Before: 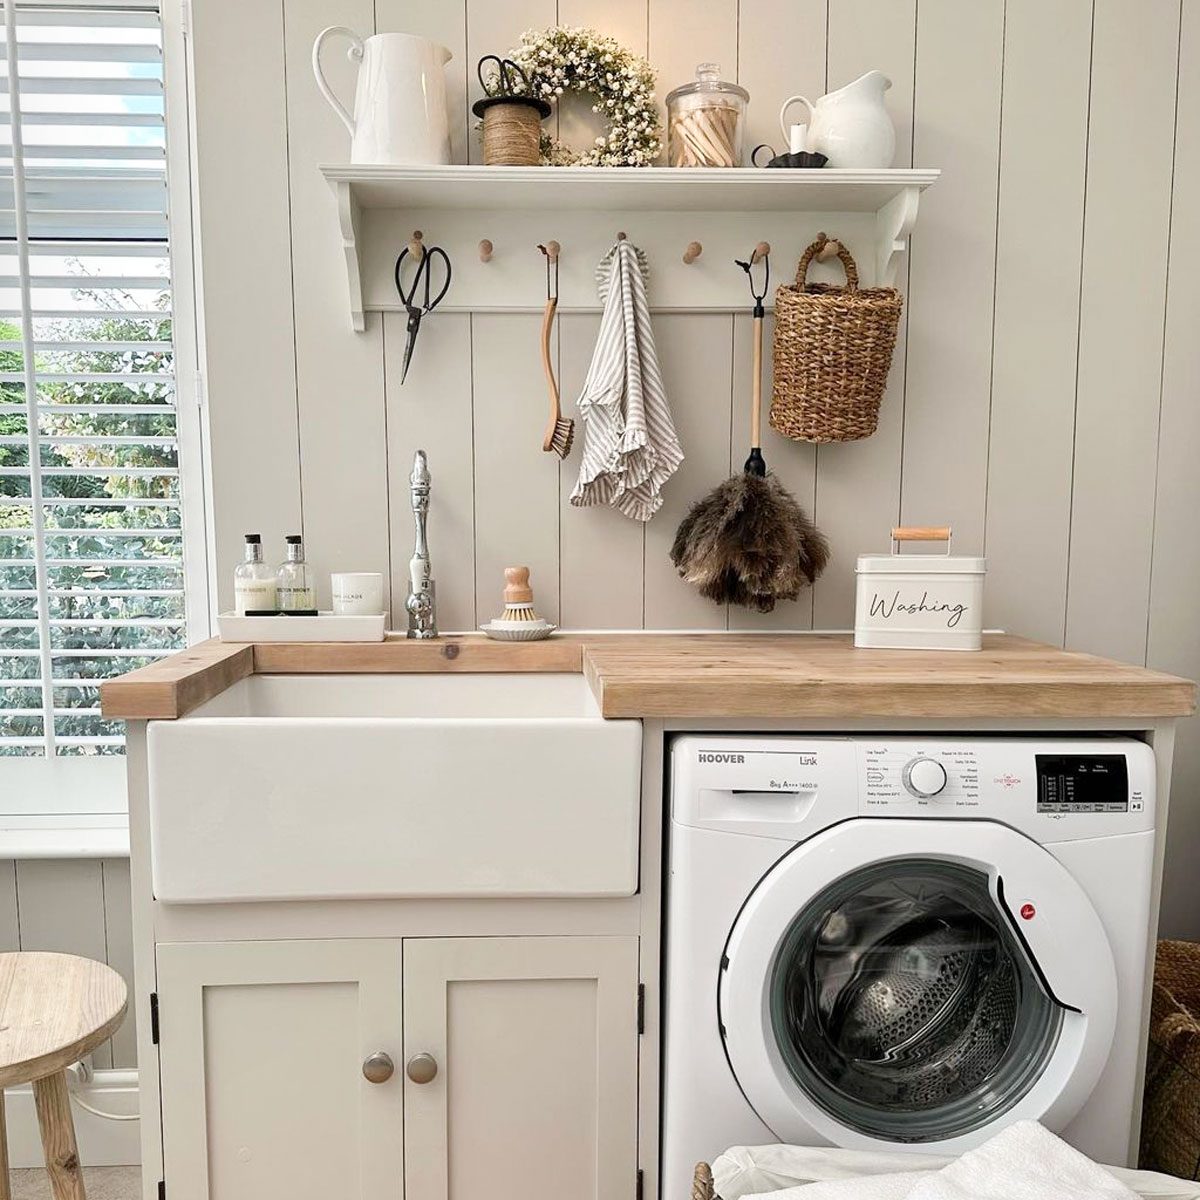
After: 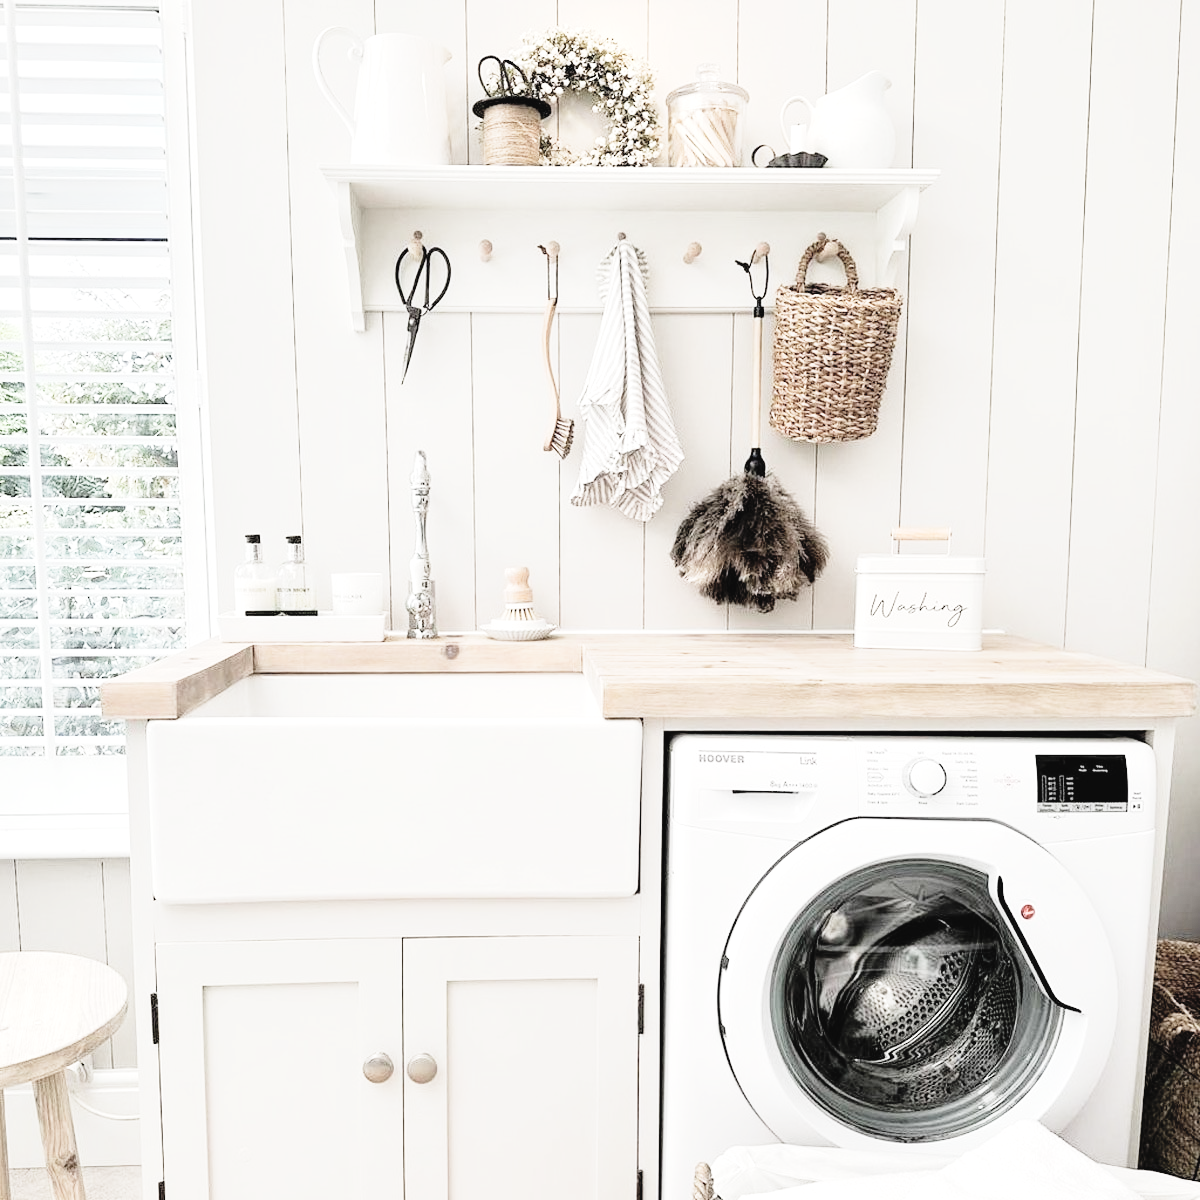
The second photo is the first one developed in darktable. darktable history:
contrast brightness saturation: brightness 0.187, saturation -0.497
tone equalizer: -8 EV -0.71 EV, -7 EV -0.673 EV, -6 EV -0.609 EV, -5 EV -0.375 EV, -3 EV 0.394 EV, -2 EV 0.6 EV, -1 EV 0.692 EV, +0 EV 0.728 EV
tone curve: curves: ch0 [(0.003, 0.032) (0.037, 0.037) (0.142, 0.117) (0.279, 0.311) (0.405, 0.49) (0.526, 0.651) (0.722, 0.857) (0.875, 0.946) (1, 0.98)]; ch1 [(0, 0) (0.305, 0.325) (0.453, 0.437) (0.482, 0.474) (0.501, 0.498) (0.515, 0.523) (0.559, 0.591) (0.6, 0.643) (0.656, 0.707) (1, 1)]; ch2 [(0, 0) (0.323, 0.277) (0.424, 0.396) (0.479, 0.484) (0.499, 0.502) (0.515, 0.537) (0.573, 0.602) (0.653, 0.675) (0.75, 0.756) (1, 1)], preserve colors none
